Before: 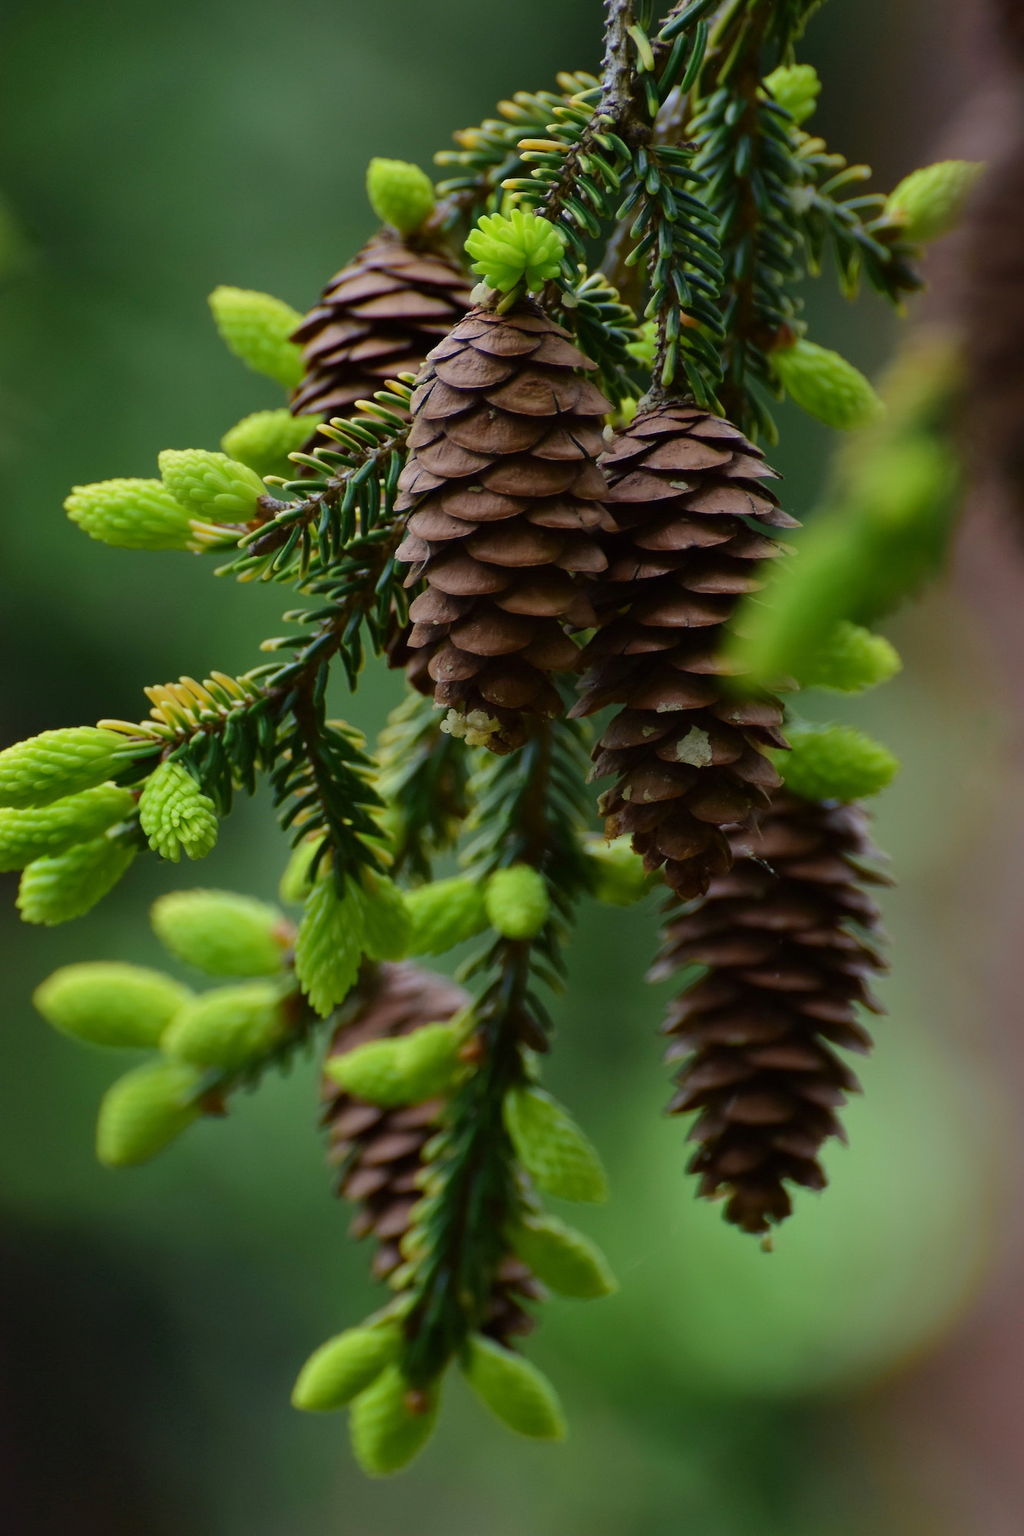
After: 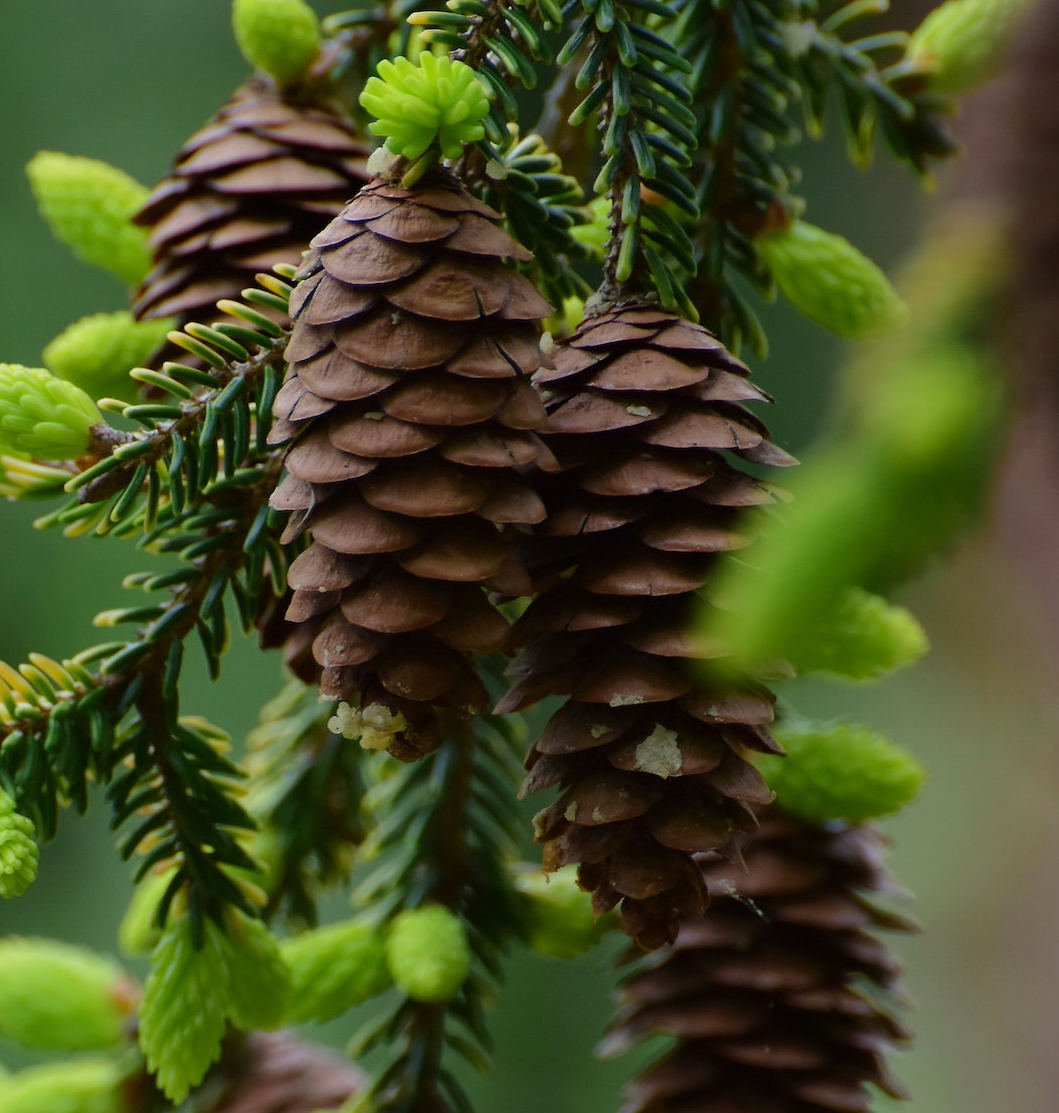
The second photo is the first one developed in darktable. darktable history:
crop: left 18.38%, top 11.092%, right 2.134%, bottom 33.217%
shadows and highlights: radius 331.84, shadows 53.55, highlights -100, compress 94.63%, highlights color adjustment 73.23%, soften with gaussian
